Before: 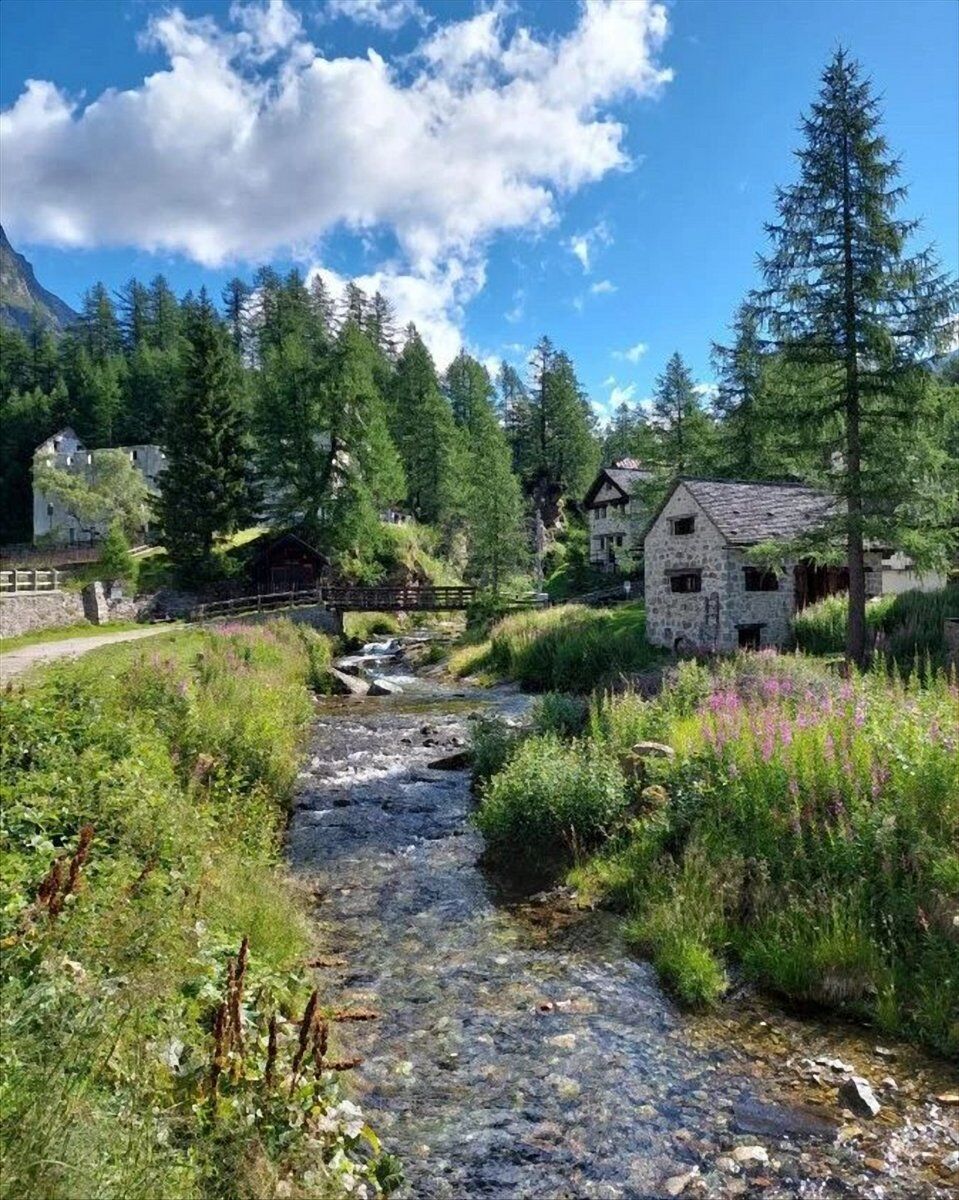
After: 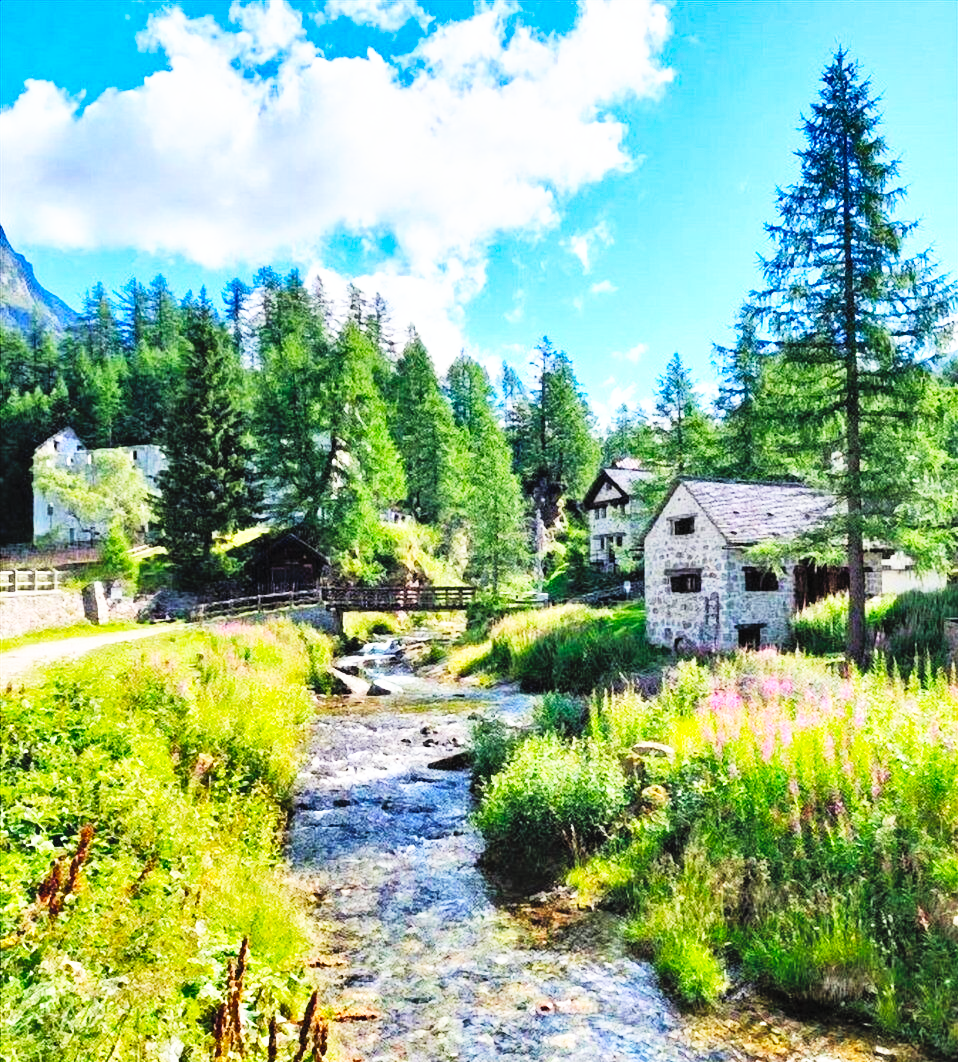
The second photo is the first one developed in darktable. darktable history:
shadows and highlights: low approximation 0.01, soften with gaussian
contrast brightness saturation: contrast 0.1, brightness 0.3, saturation 0.14
crop and rotate: top 0%, bottom 11.49%
base curve: curves: ch0 [(0, 0) (0.007, 0.004) (0.027, 0.03) (0.046, 0.07) (0.207, 0.54) (0.442, 0.872) (0.673, 0.972) (1, 1)], preserve colors none
color balance: output saturation 110%
